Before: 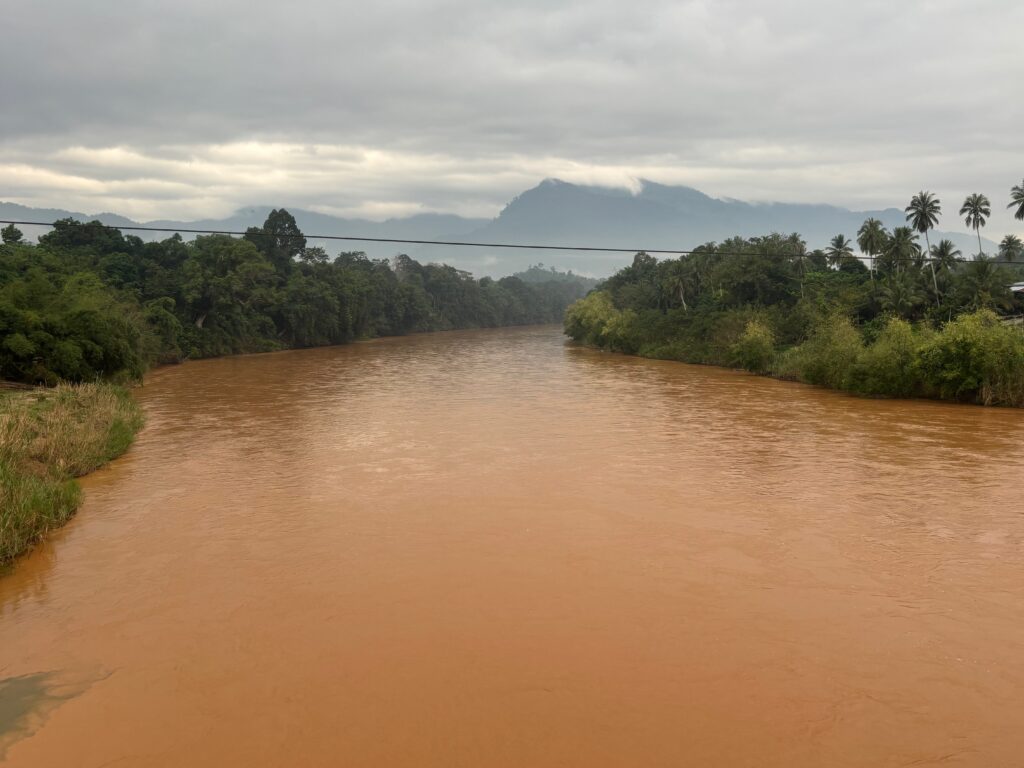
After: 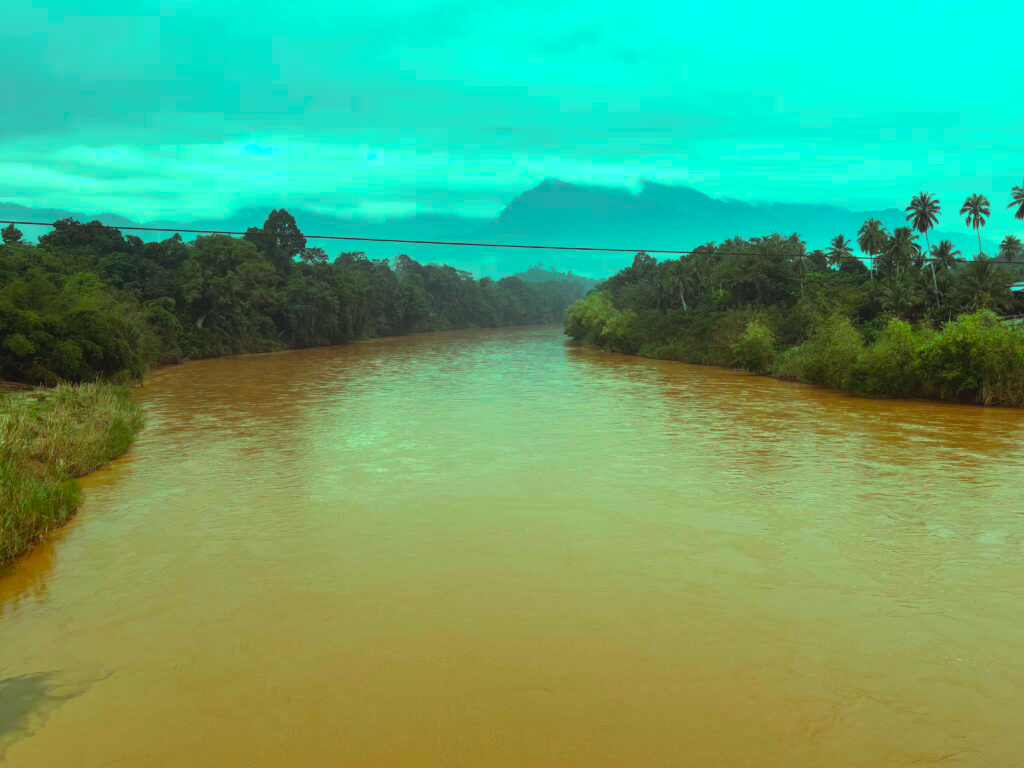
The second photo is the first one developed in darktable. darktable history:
color balance rgb: highlights gain › luminance 20.223%, highlights gain › chroma 13.075%, highlights gain › hue 174.88°, global offset › luminance 0.509%, perceptual saturation grading › global saturation 19.586%, global vibrance 20%
